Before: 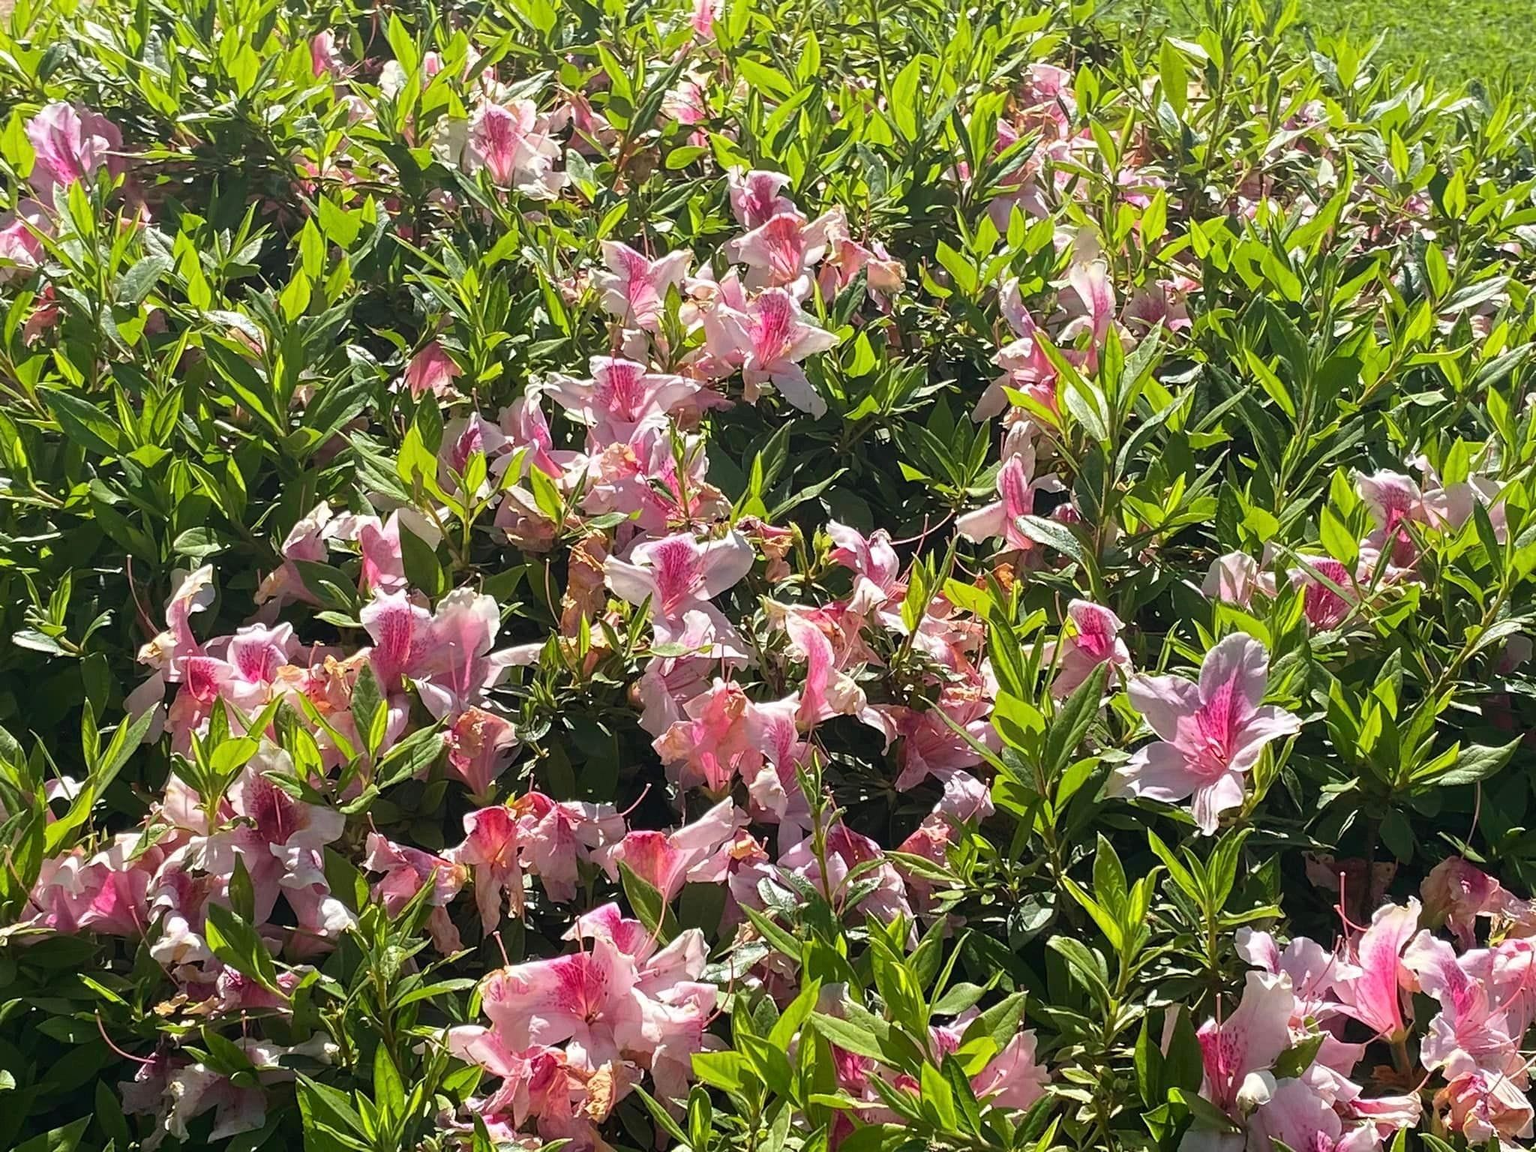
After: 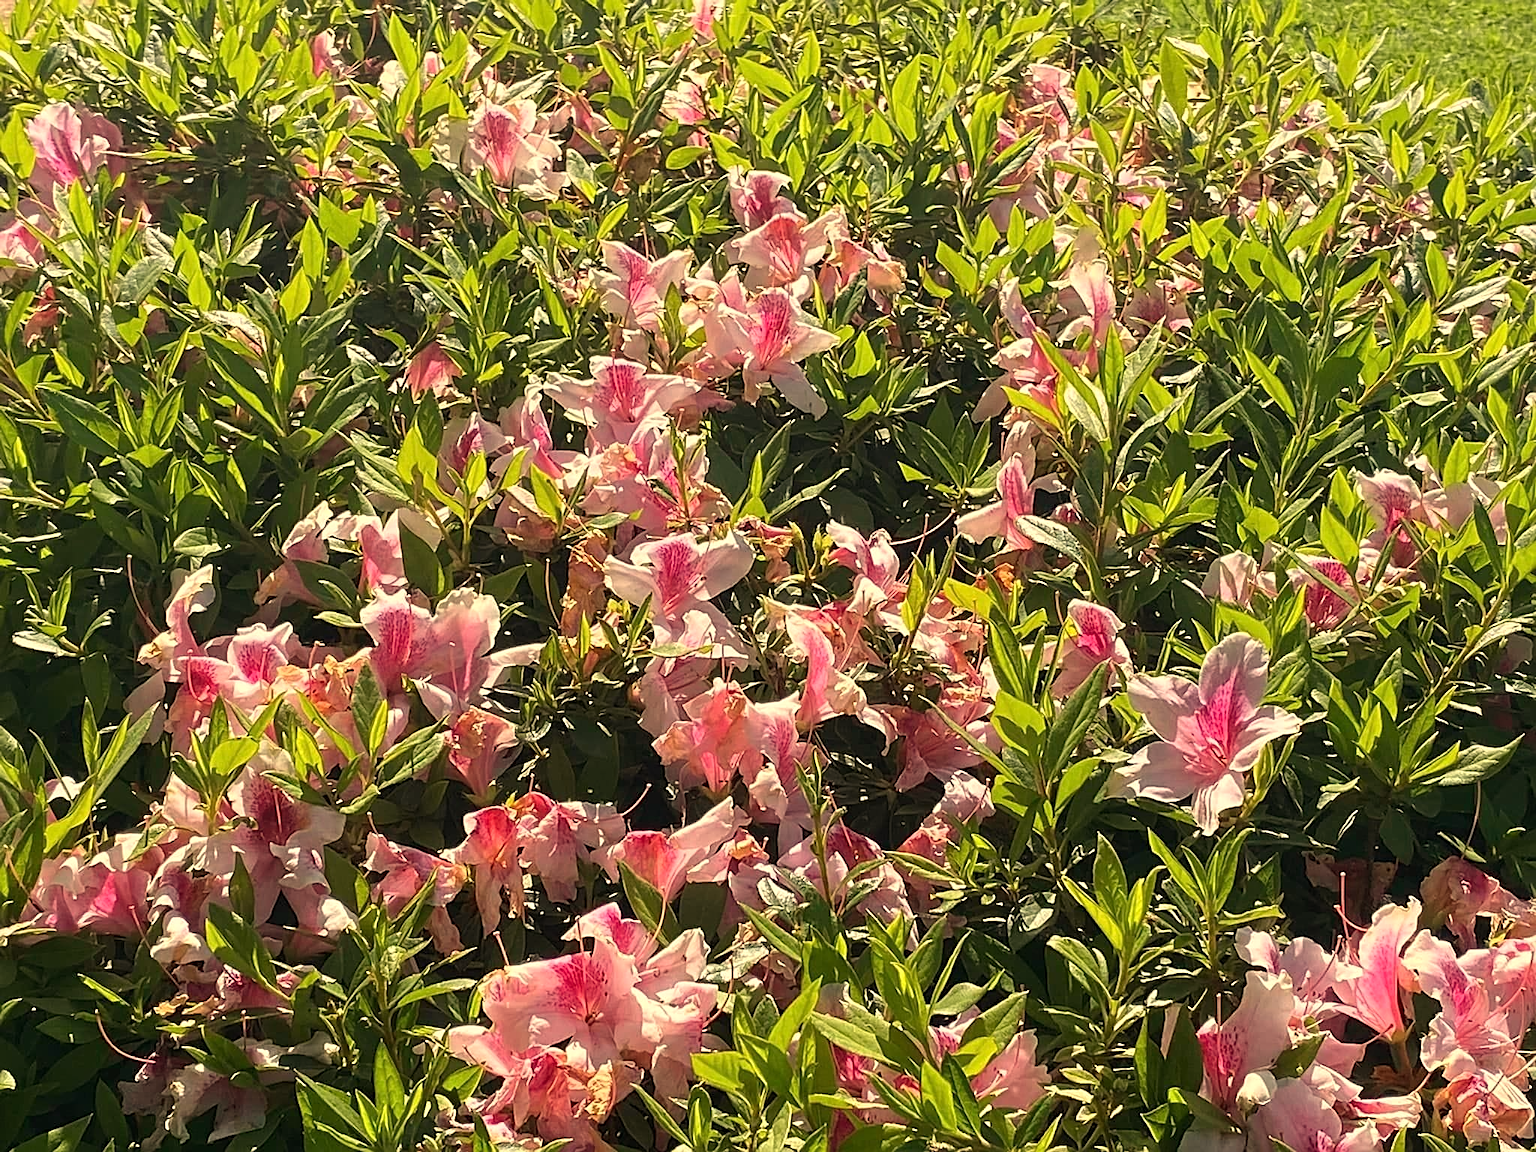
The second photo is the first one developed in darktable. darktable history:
white balance: red 1.123, blue 0.83
sharpen: on, module defaults
